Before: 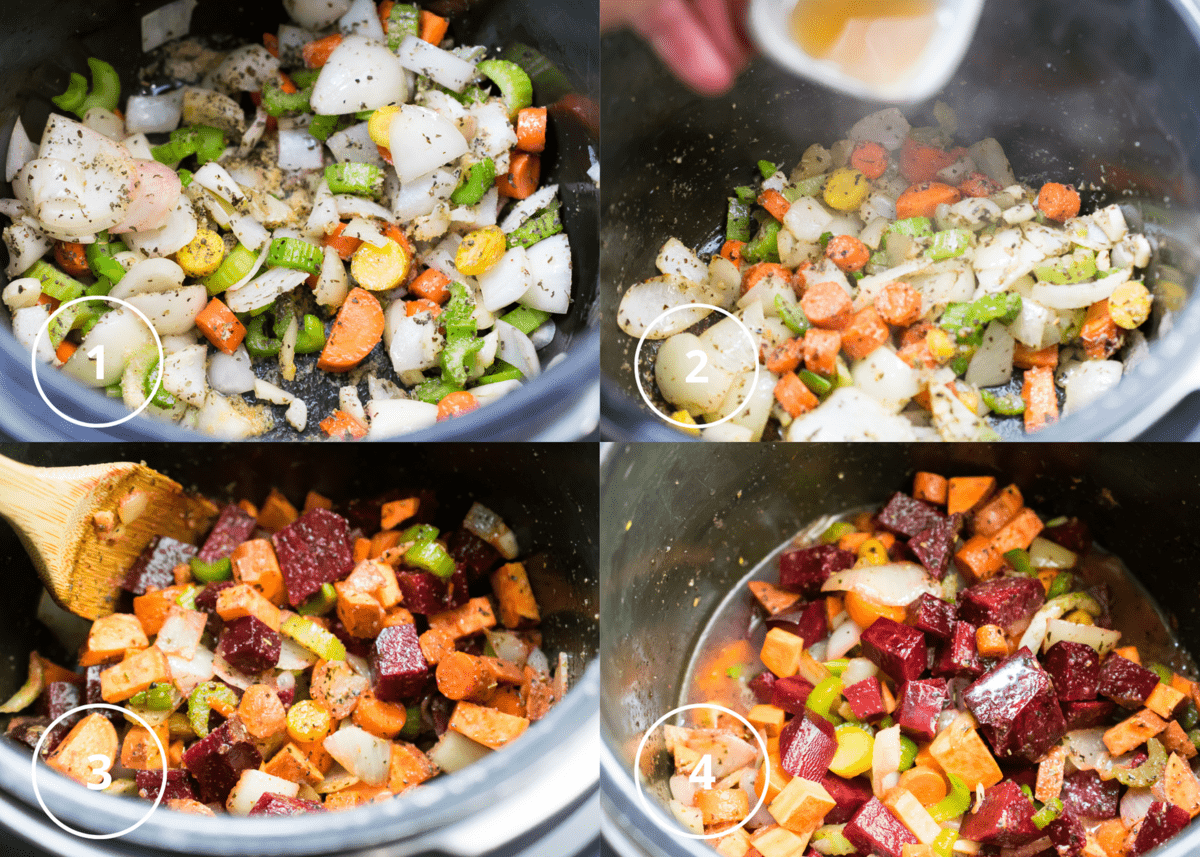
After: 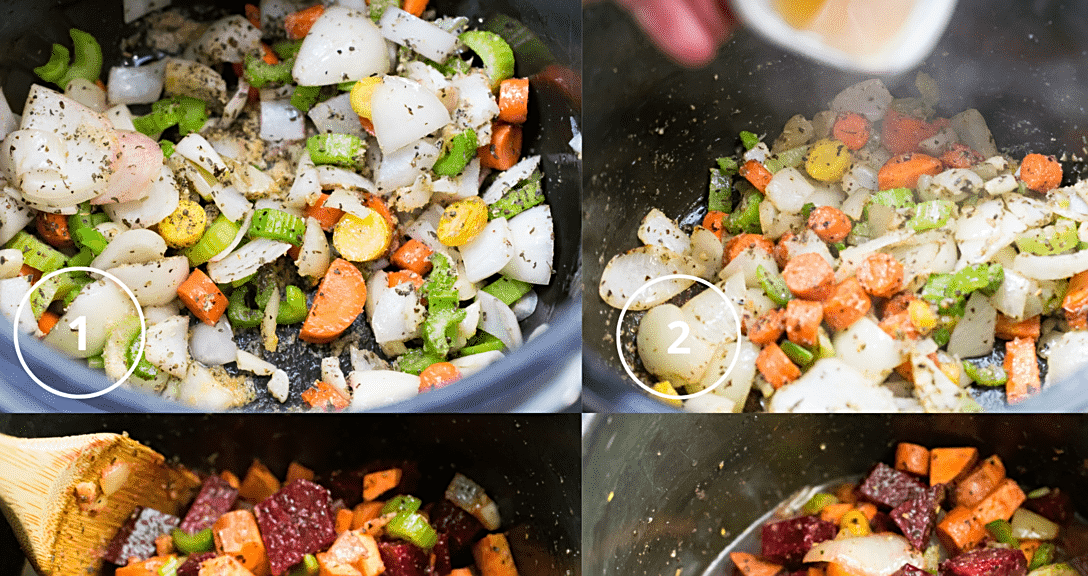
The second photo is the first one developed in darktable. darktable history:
color balance: on, module defaults
crop: left 1.509%, top 3.452%, right 7.696%, bottom 28.452%
sharpen: on, module defaults
exposure: compensate highlight preservation false
